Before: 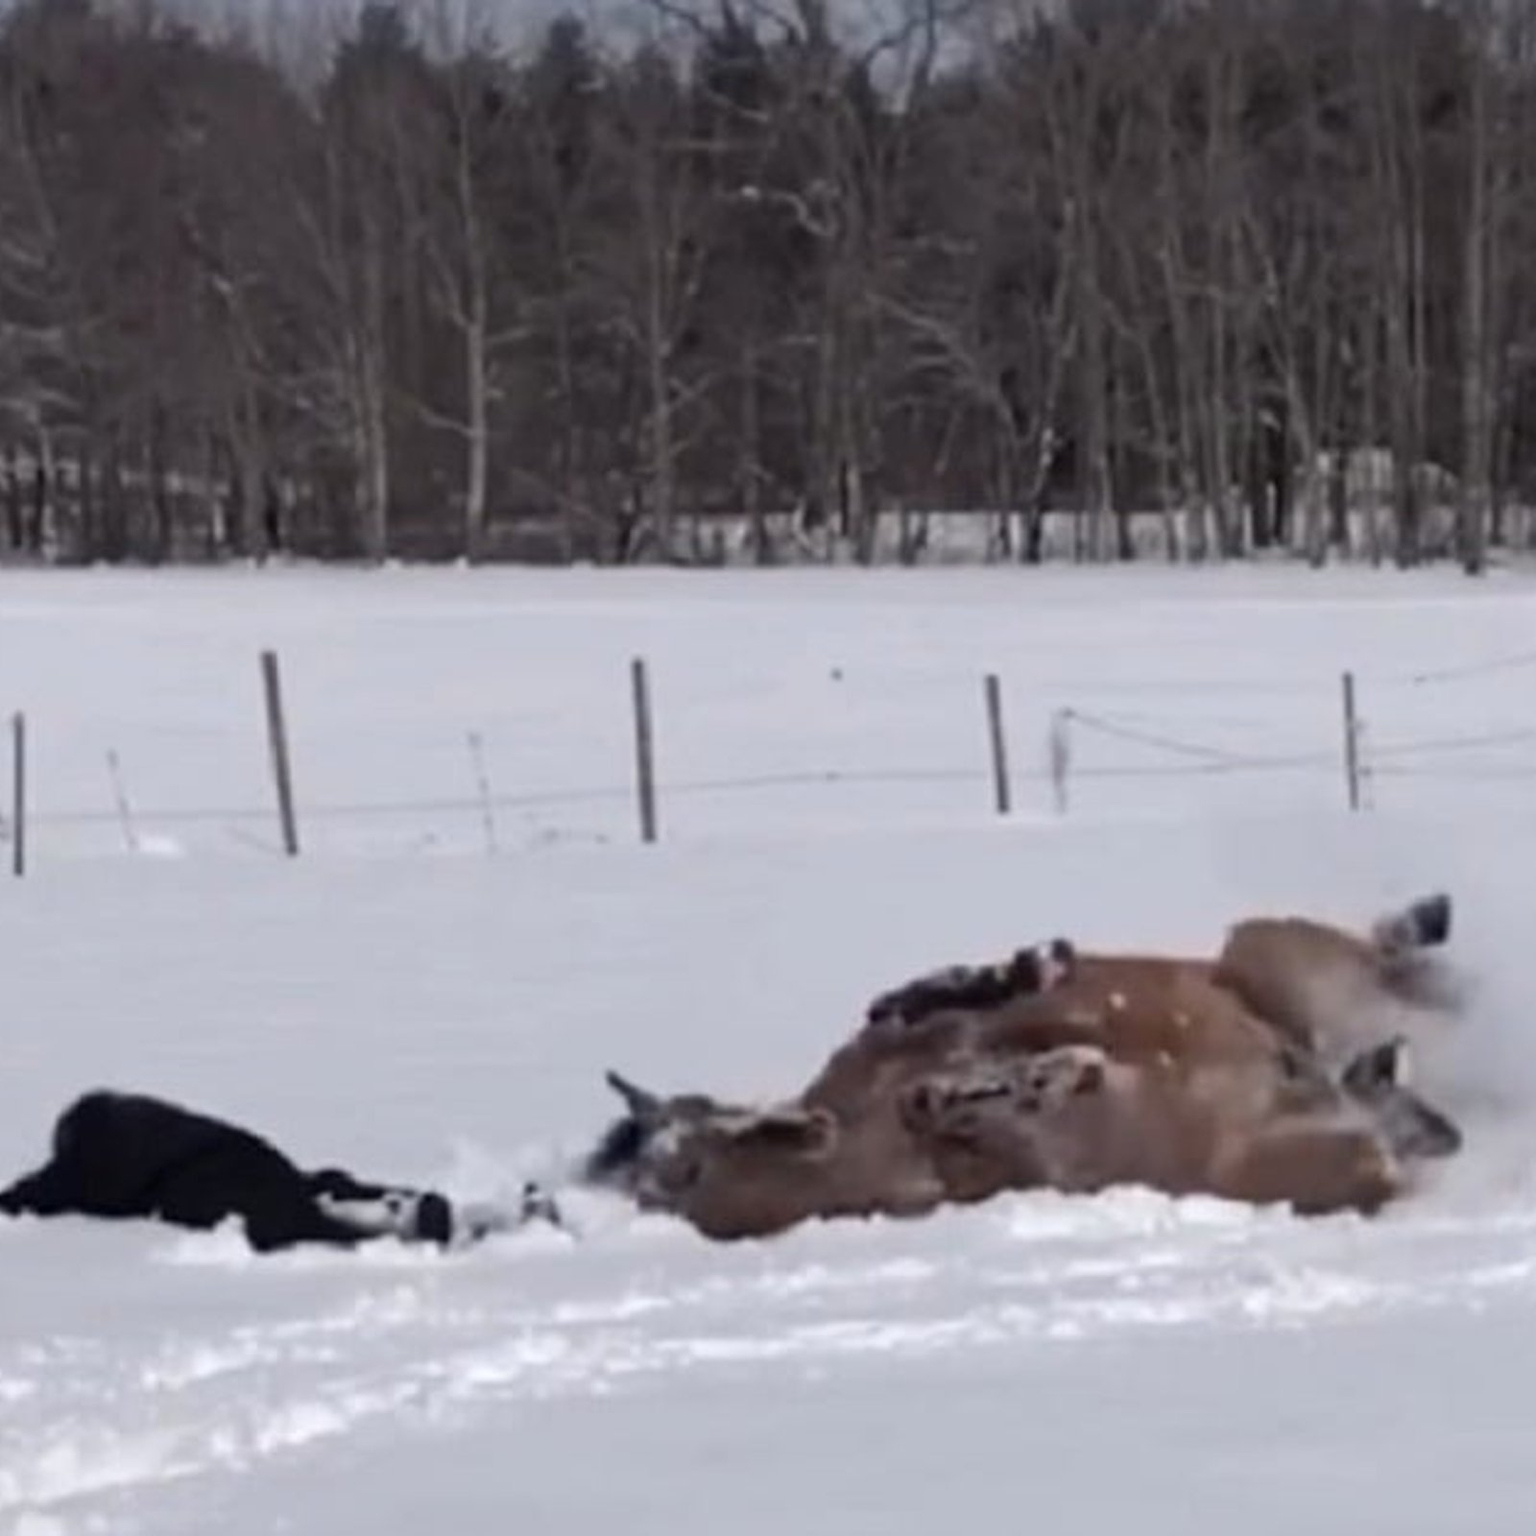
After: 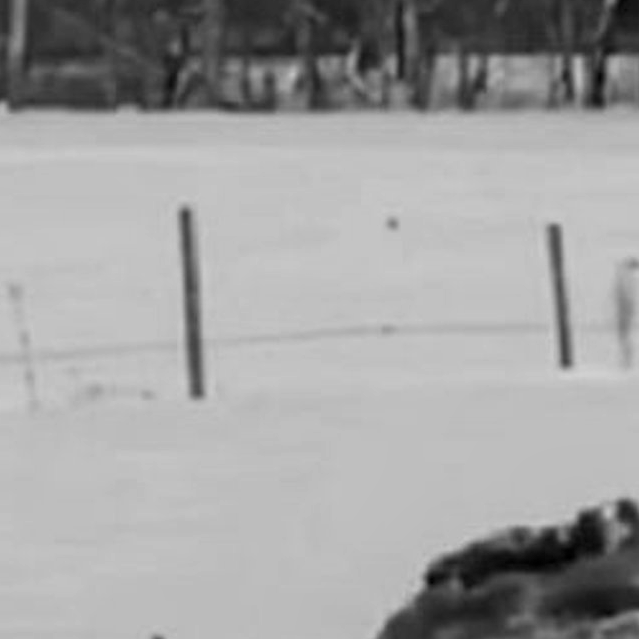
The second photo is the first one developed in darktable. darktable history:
color calibration: output gray [0.21, 0.42, 0.37, 0], gray › normalize channels true, illuminant same as pipeline (D50), adaptation XYZ, x 0.346, y 0.359, gamut compression 0
crop: left 30%, top 30%, right 30%, bottom 30%
base curve: curves: ch0 [(0, 0) (0.297, 0.298) (1, 1)], preserve colors none
local contrast: highlights 25%, detail 130%
